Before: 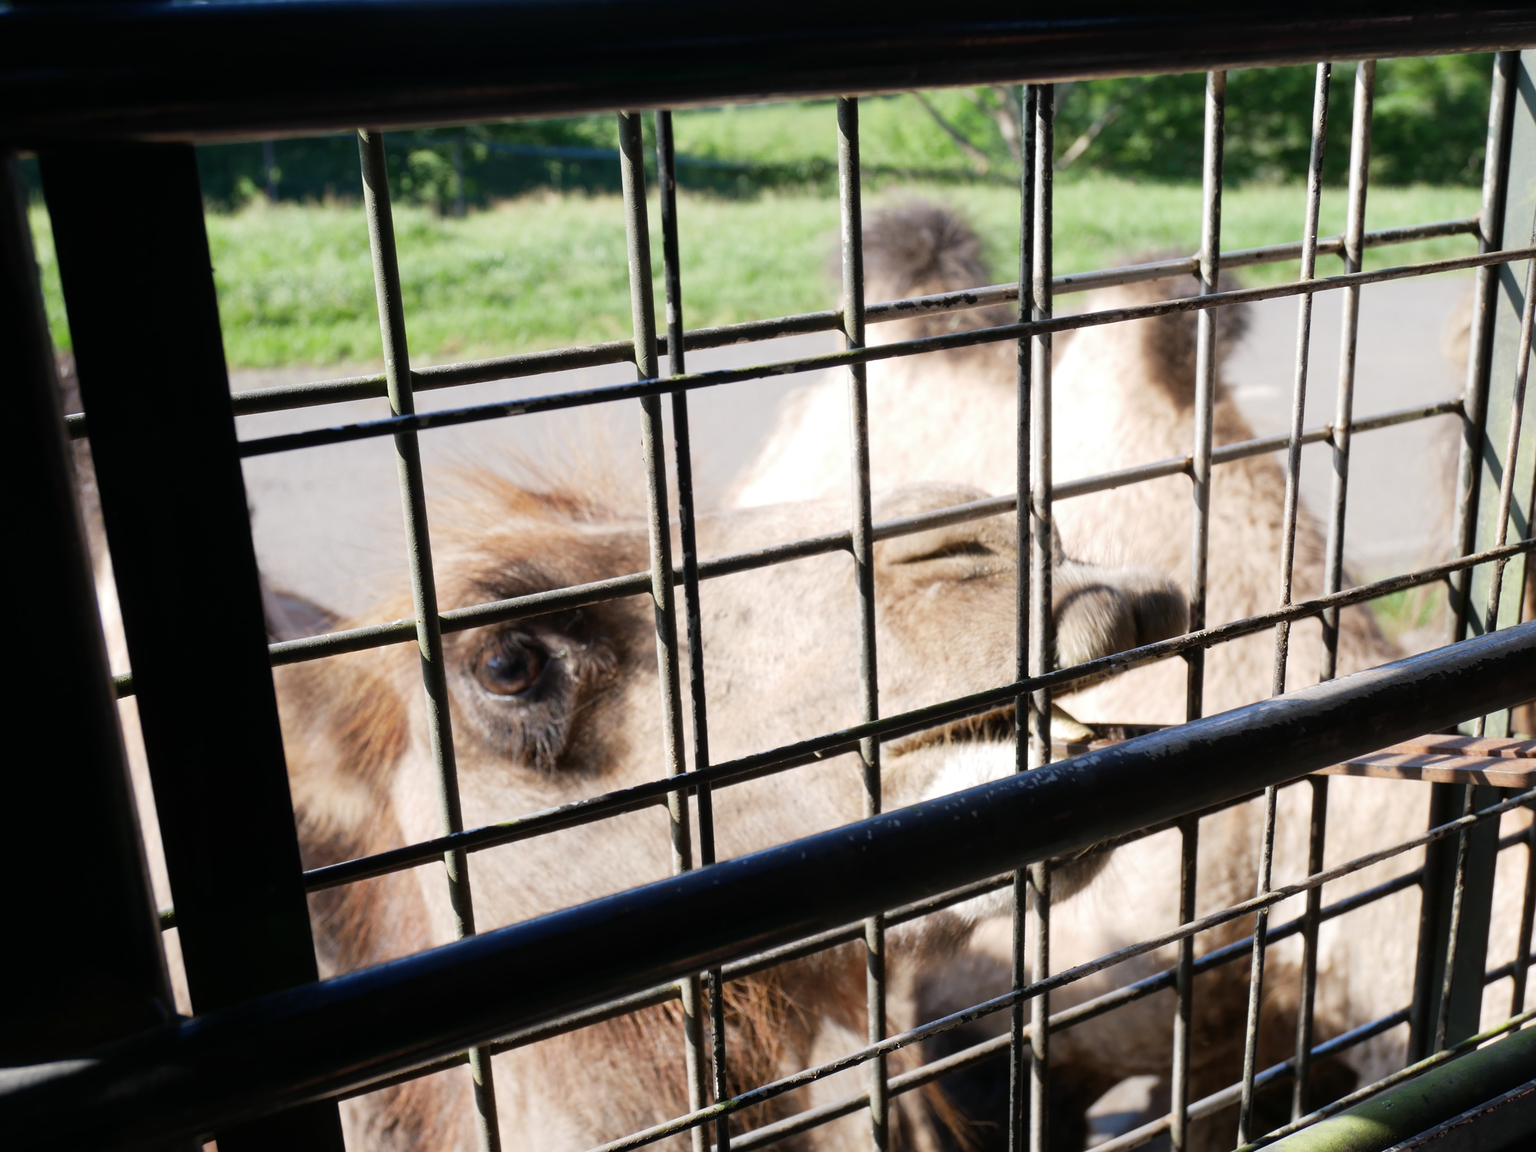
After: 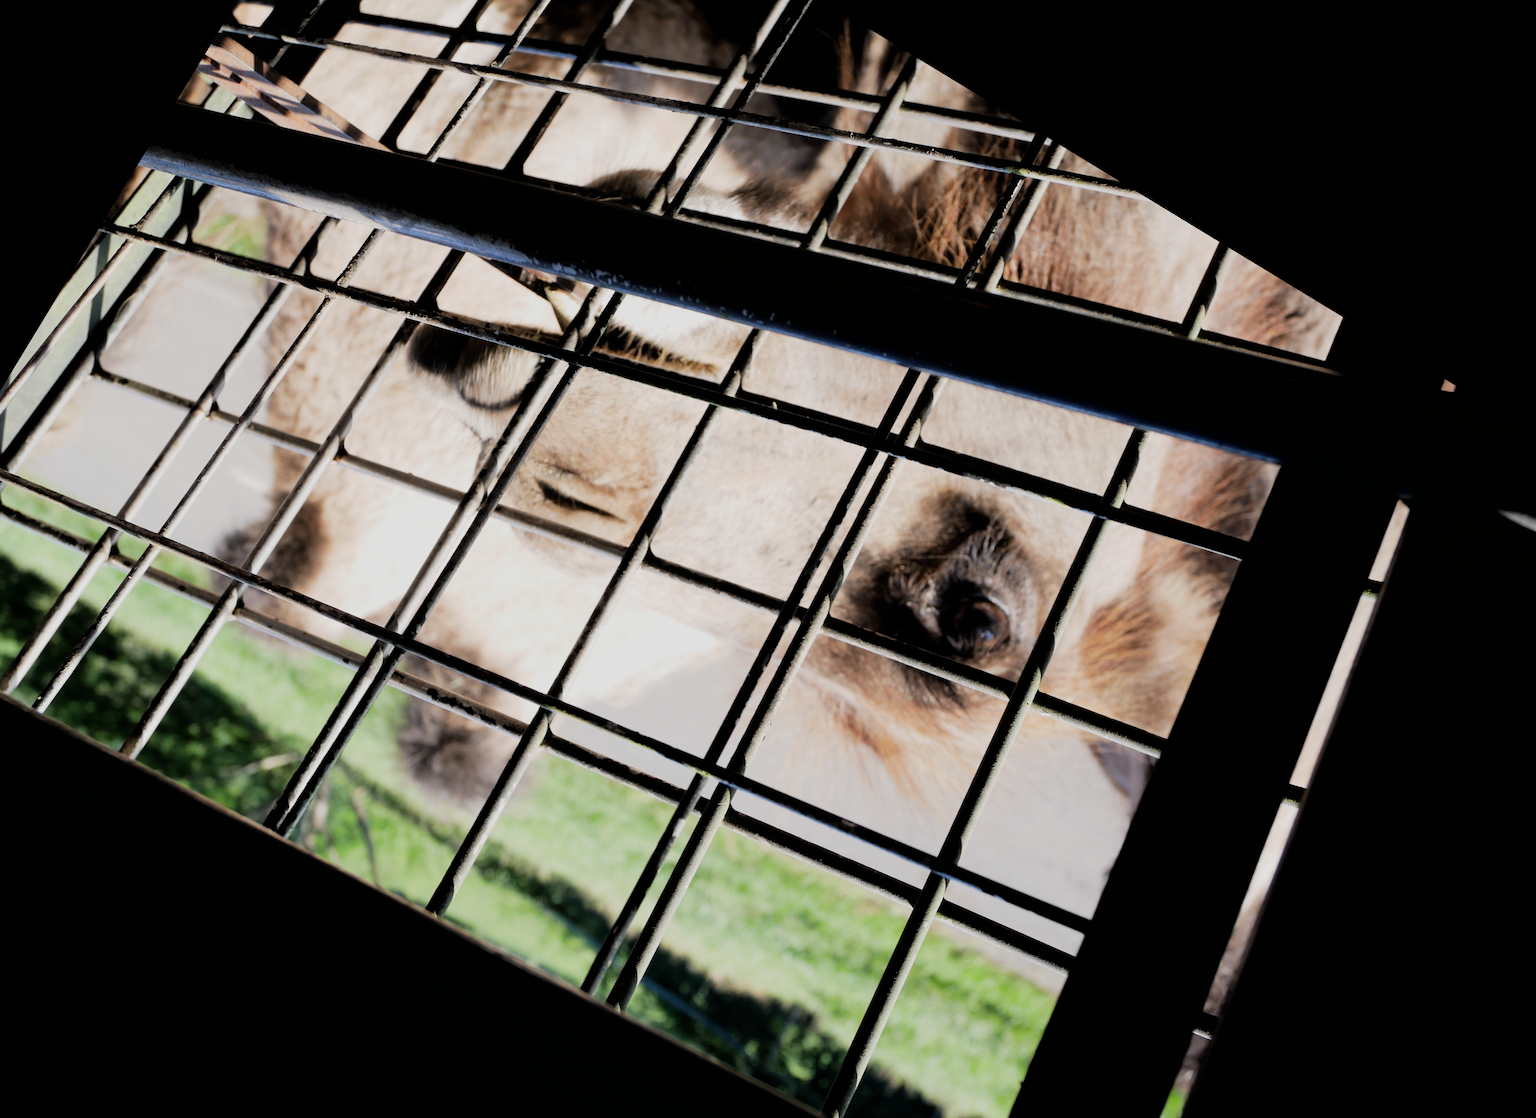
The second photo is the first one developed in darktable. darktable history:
filmic rgb: black relative exposure -5 EV, hardness 2.88, contrast 1.2, highlights saturation mix -30%
crop and rotate: angle 148.68°, left 9.111%, top 15.603%, right 4.588%, bottom 17.041%
